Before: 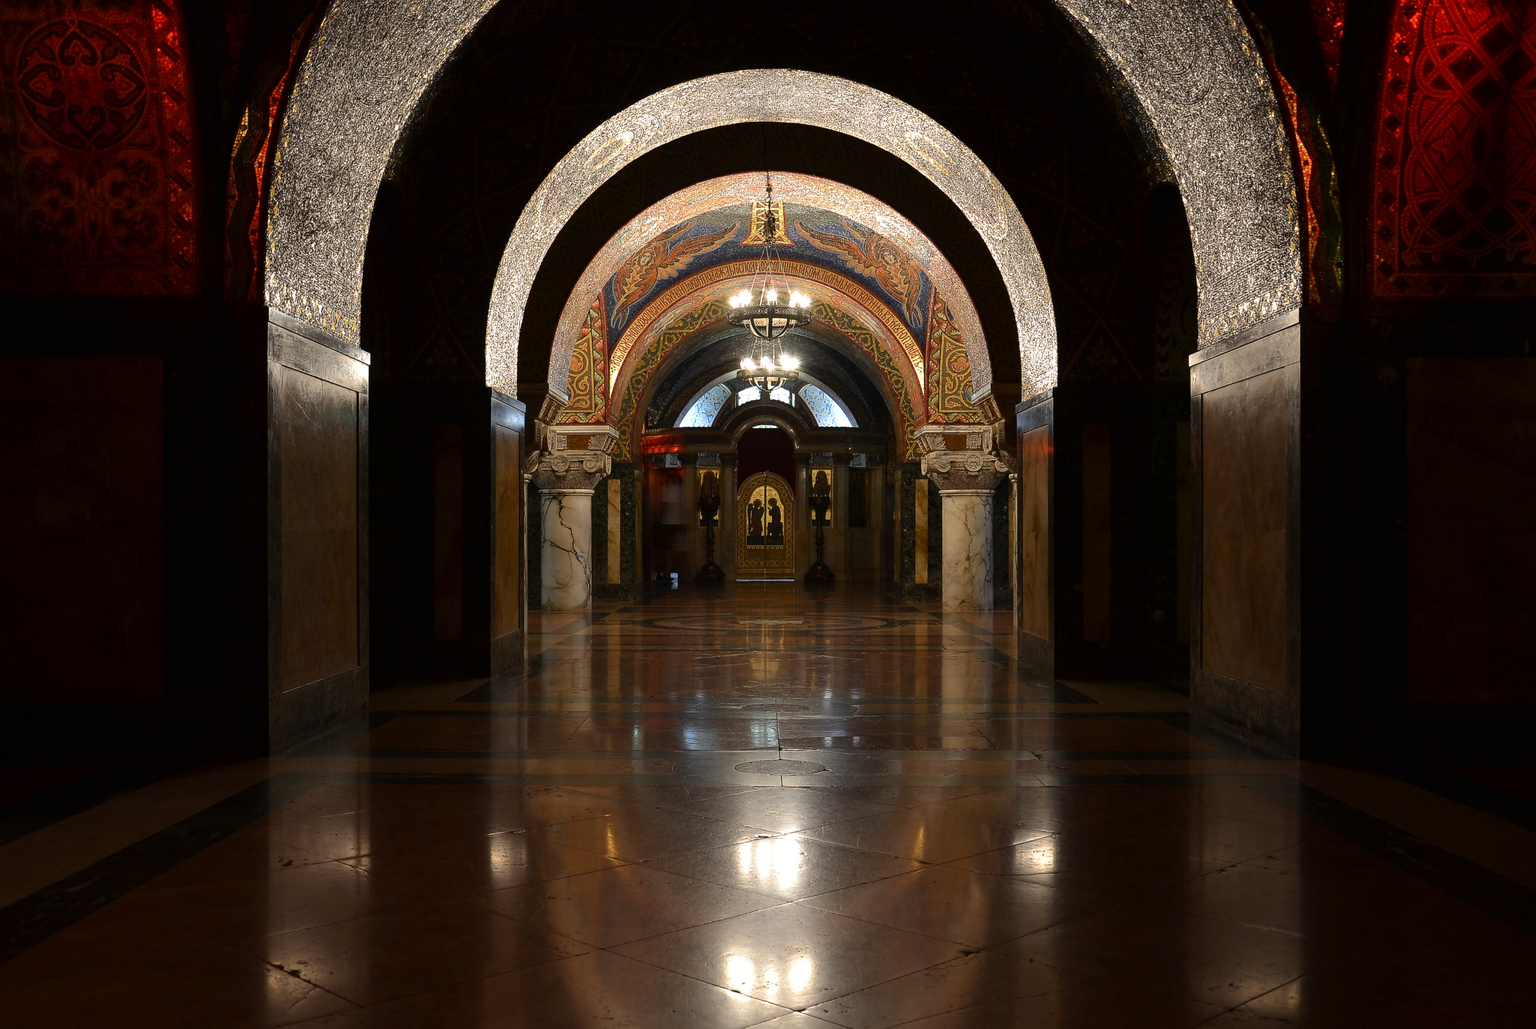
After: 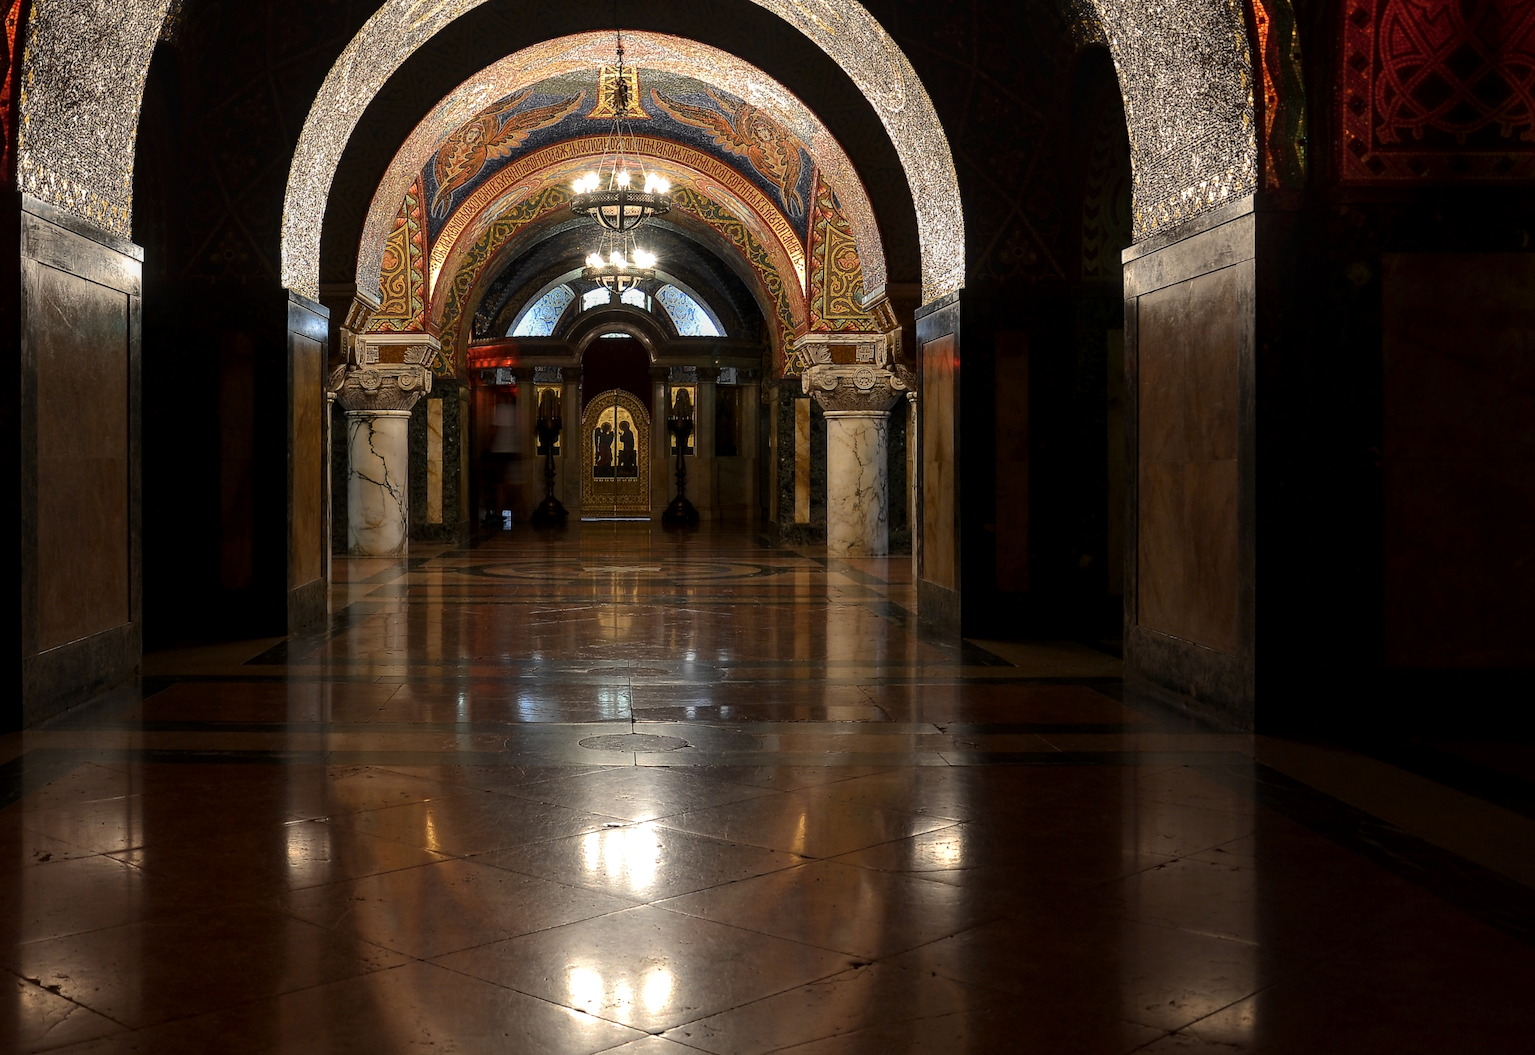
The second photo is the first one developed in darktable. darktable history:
crop: left 16.315%, top 14.246%
local contrast: detail 130%
